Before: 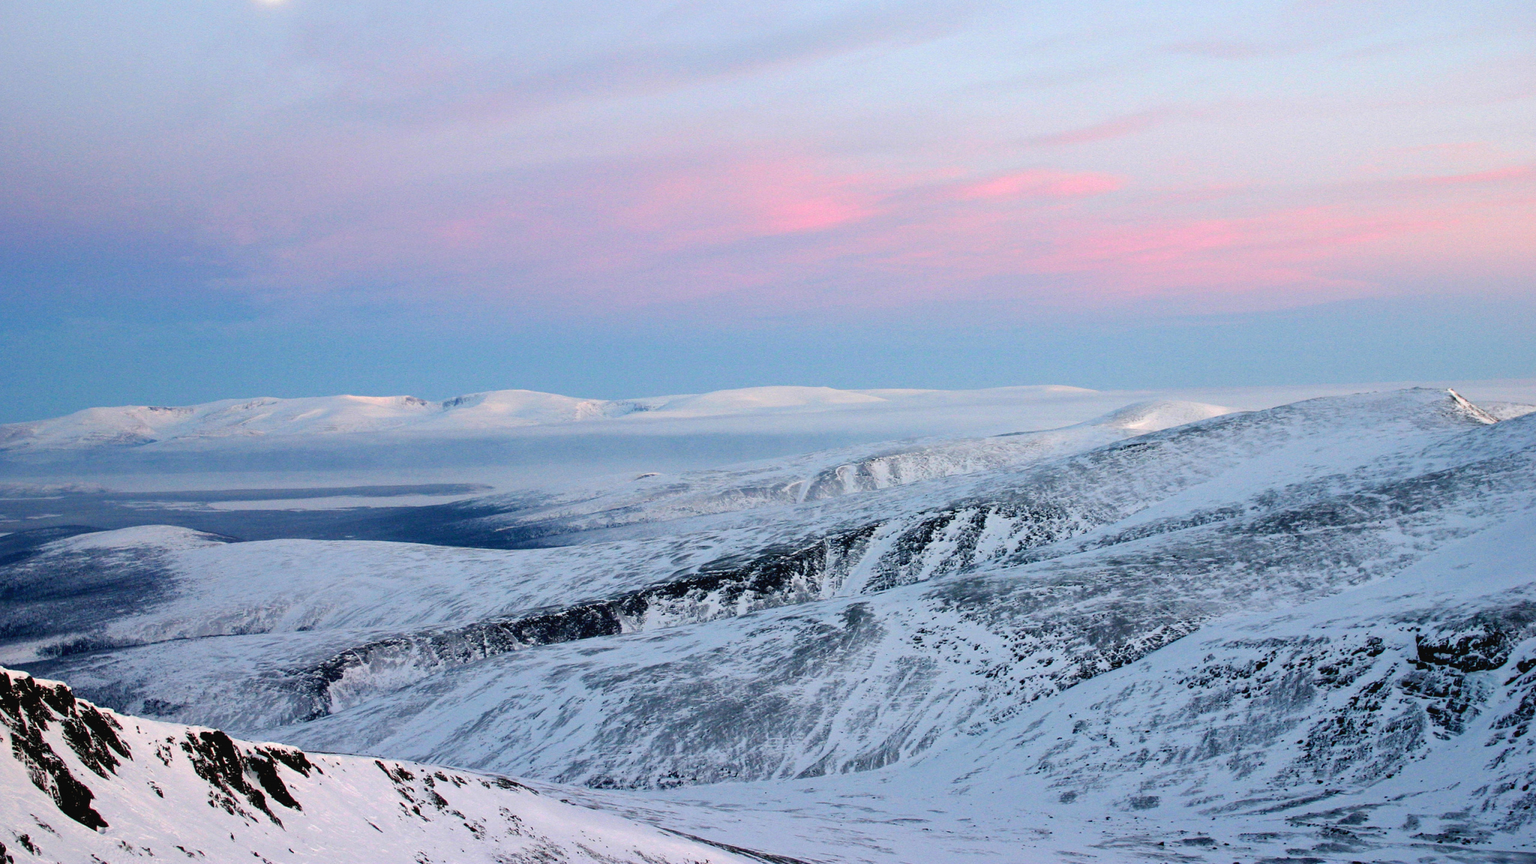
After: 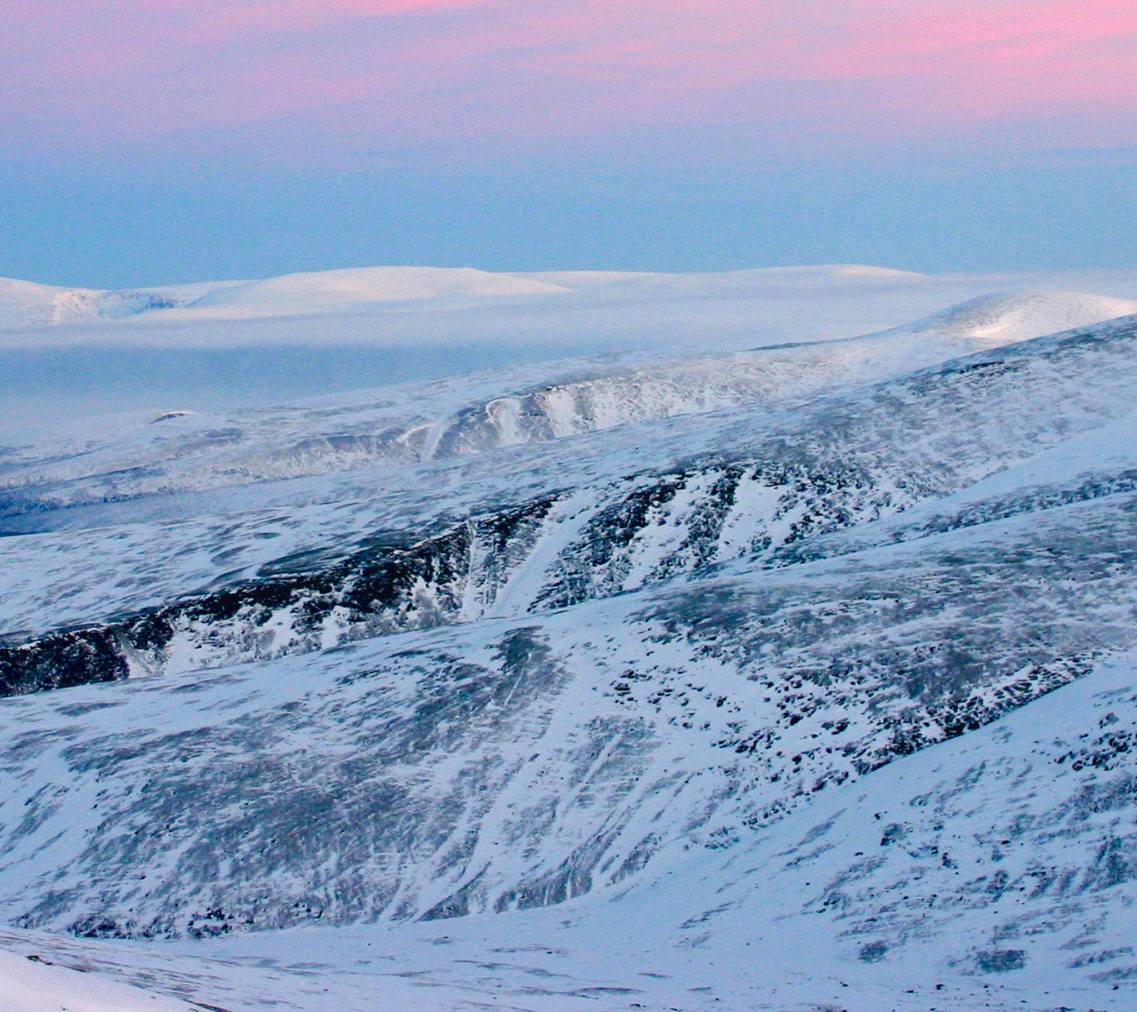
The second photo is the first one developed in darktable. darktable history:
color balance rgb: perceptual saturation grading › global saturation 35%, perceptual saturation grading › highlights -25%, perceptual saturation grading › shadows 50%
crop: left 35.432%, top 26.233%, right 20.145%, bottom 3.432%
